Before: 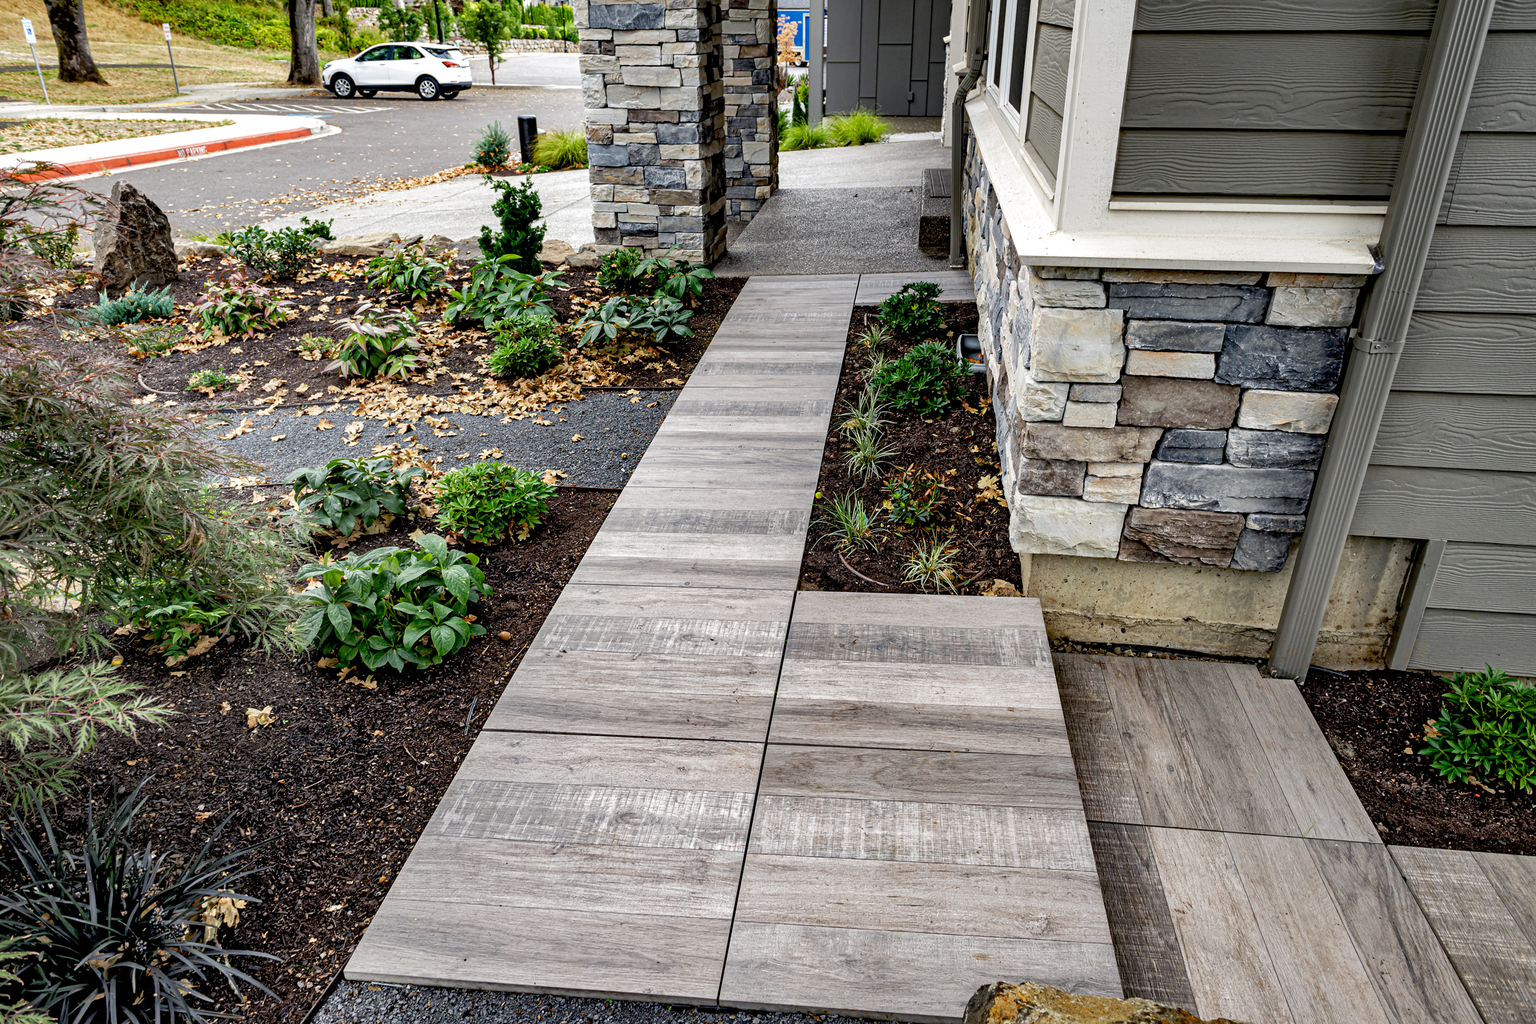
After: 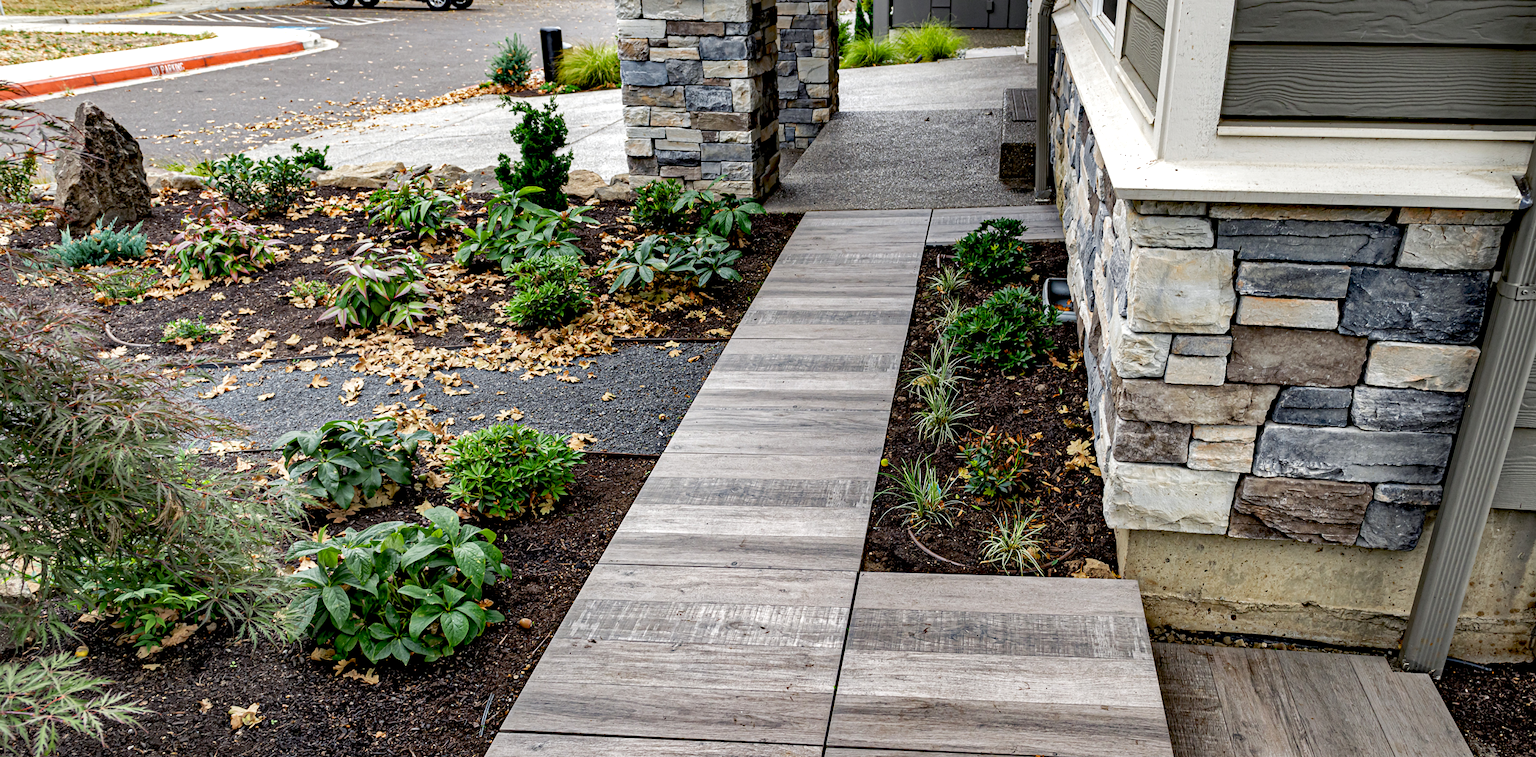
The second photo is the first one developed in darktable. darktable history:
crop: left 3.015%, top 8.969%, right 9.647%, bottom 26.457%
haze removal: compatibility mode true, adaptive false
